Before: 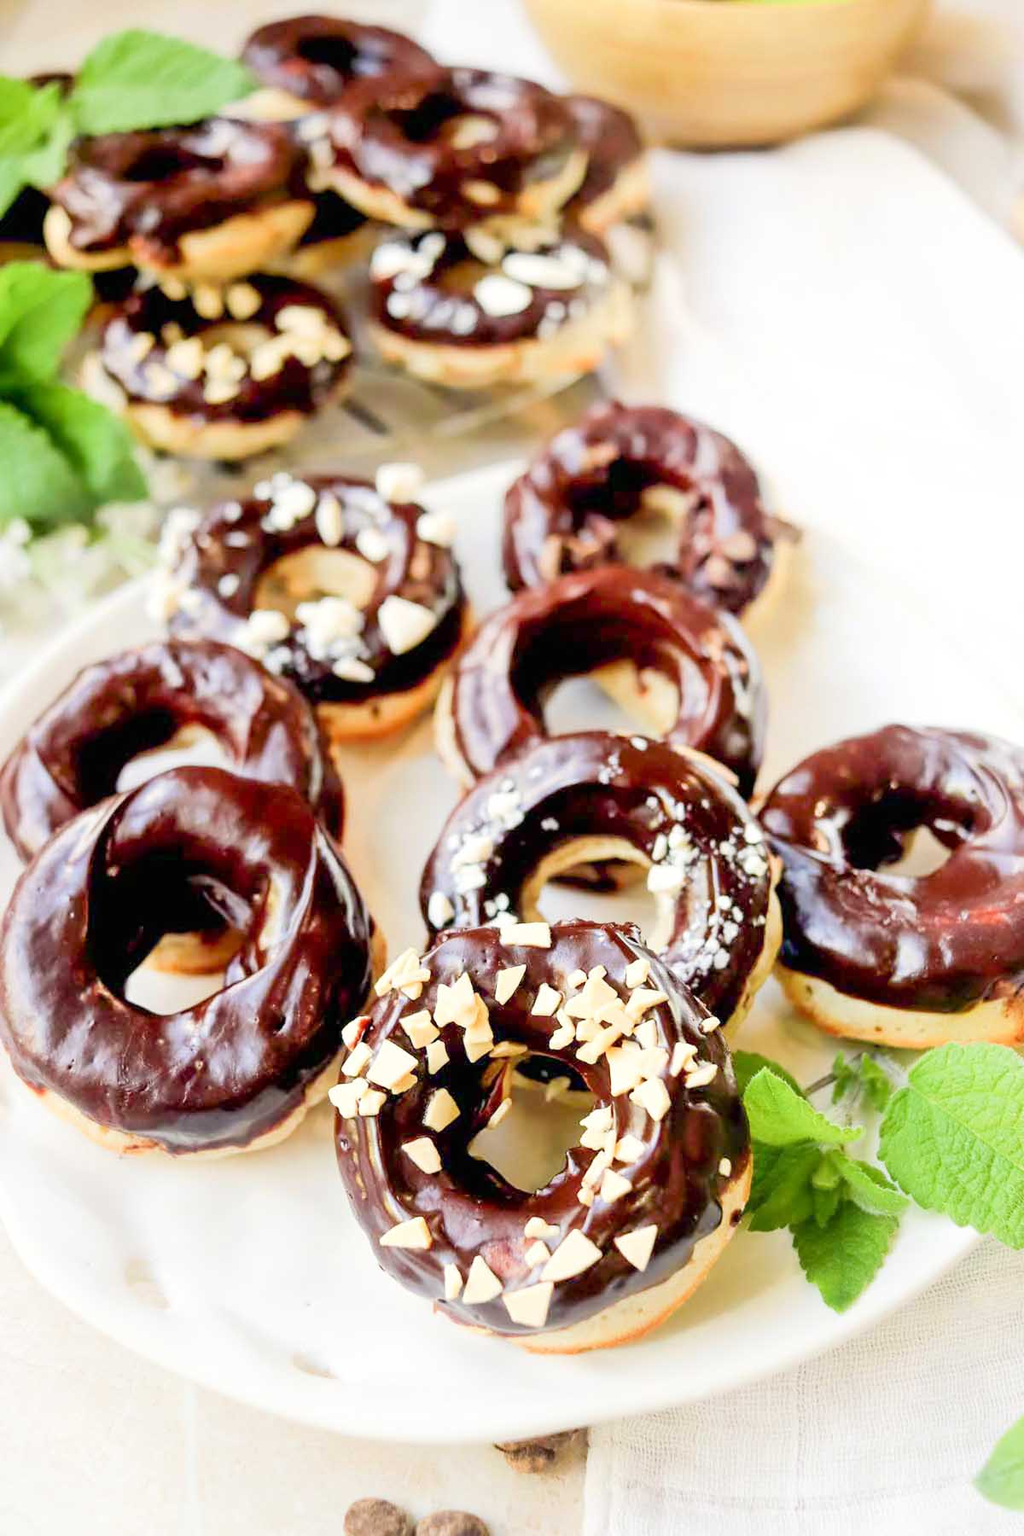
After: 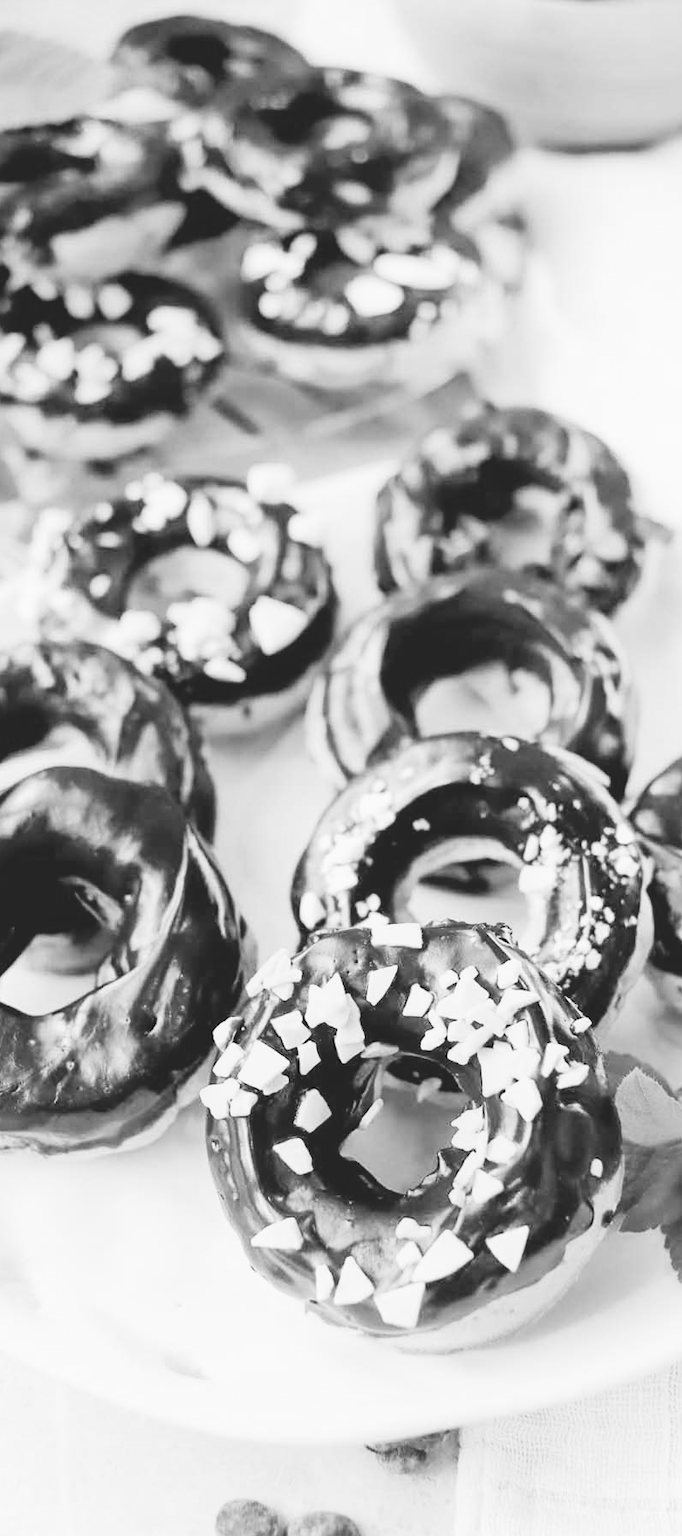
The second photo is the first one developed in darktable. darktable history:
exposure: black level correction -0.015, exposure -0.125 EV, compensate highlight preservation false
crop and rotate: left 12.648%, right 20.685%
contrast brightness saturation: contrast 0.2, brightness 0.16, saturation 0.22
monochrome: size 1
